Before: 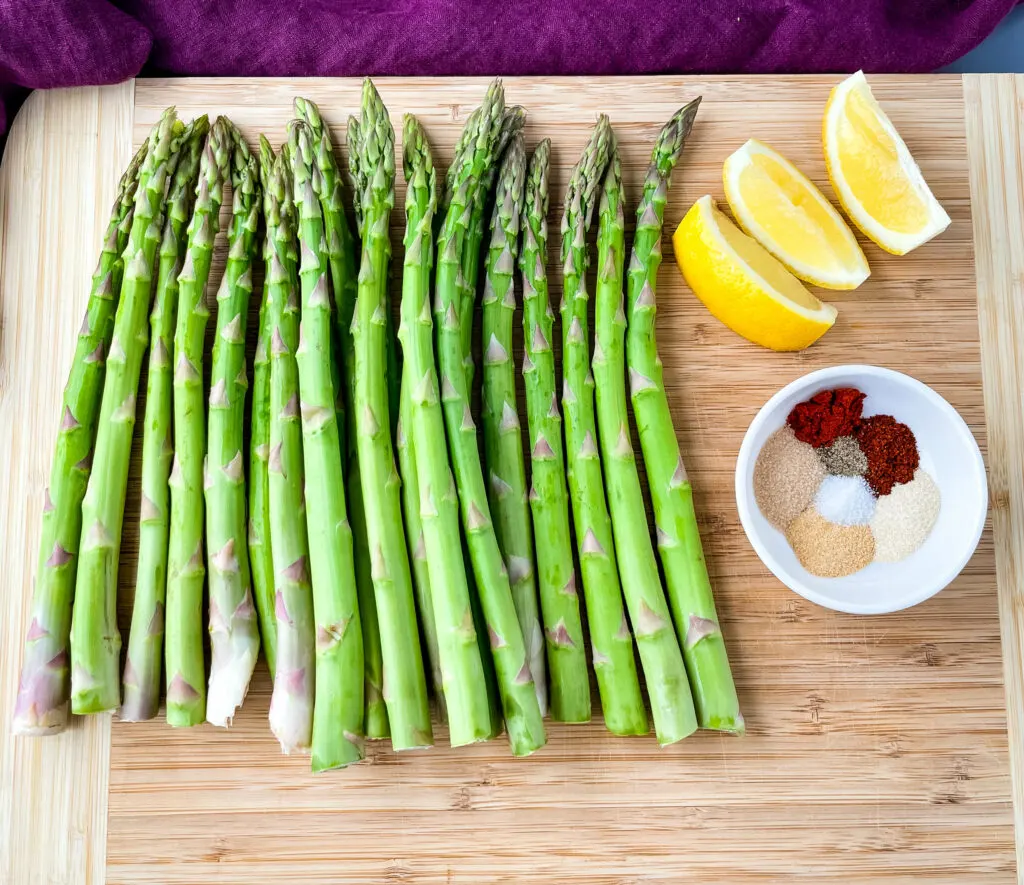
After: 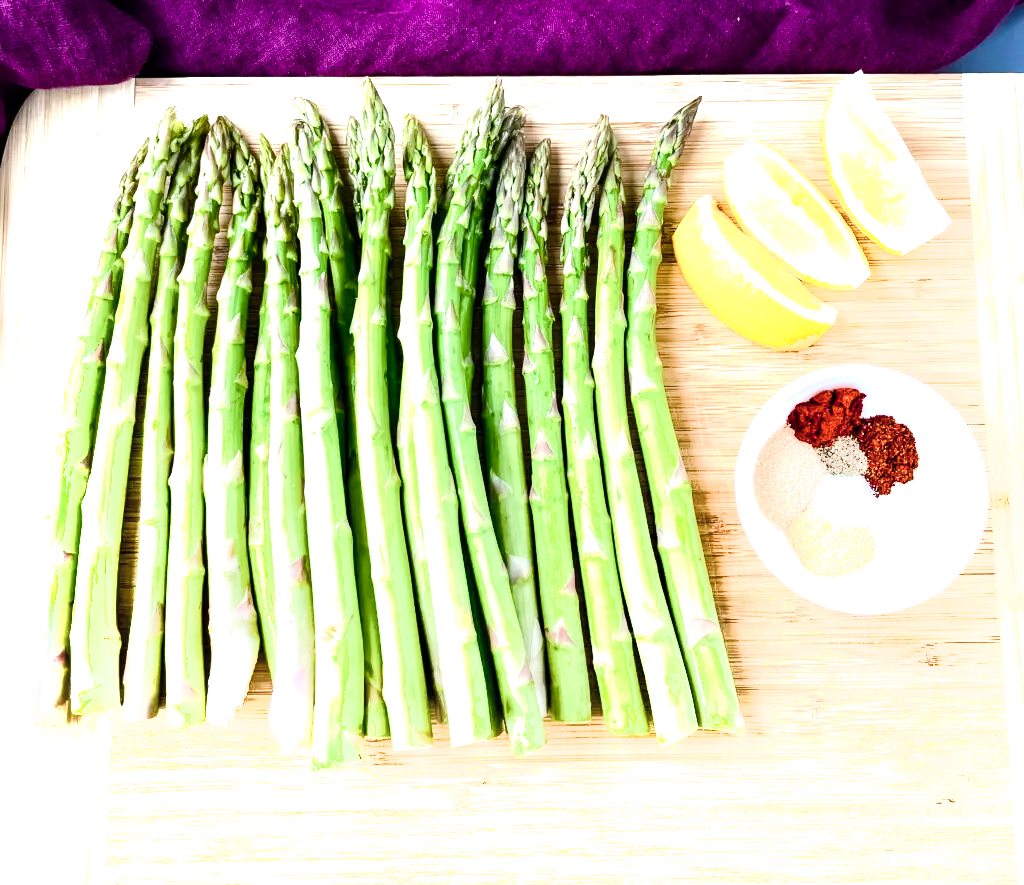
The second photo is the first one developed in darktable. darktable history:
color balance rgb: perceptual saturation grading › global saturation 20%, perceptual saturation grading › highlights -50%, perceptual saturation grading › shadows 30%, perceptual brilliance grading › global brilliance 10%, perceptual brilliance grading › shadows 15%
tone equalizer: -8 EV -0.75 EV, -7 EV -0.7 EV, -6 EV -0.6 EV, -5 EV -0.4 EV, -3 EV 0.4 EV, -2 EV 0.6 EV, -1 EV 0.7 EV, +0 EV 0.75 EV, edges refinement/feathering 500, mask exposure compensation -1.57 EV, preserve details no
shadows and highlights: shadows -24.28, highlights 49.77, soften with gaussian
